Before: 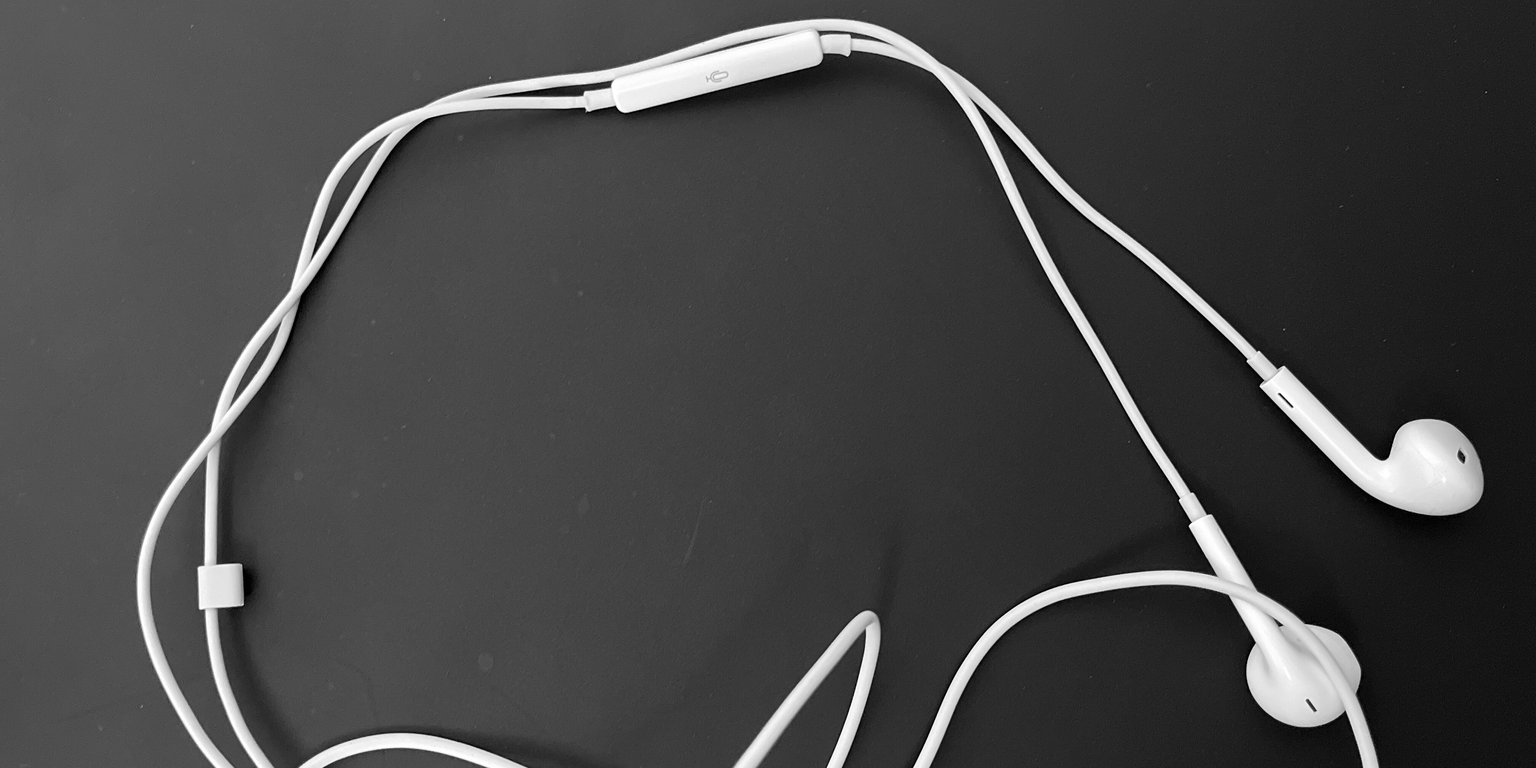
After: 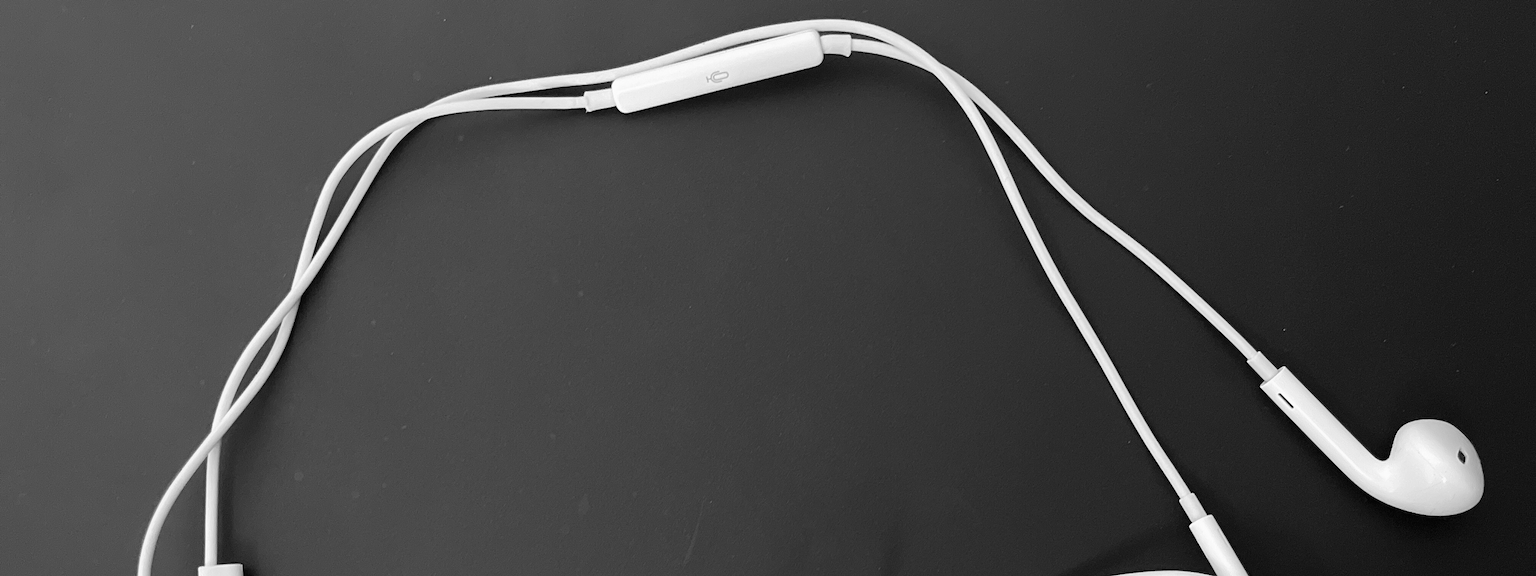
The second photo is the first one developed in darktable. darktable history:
crop: bottom 24.992%
contrast equalizer: octaves 7, y [[0.5, 0.488, 0.462, 0.461, 0.491, 0.5], [0.5 ×6], [0.5 ×6], [0 ×6], [0 ×6]]
